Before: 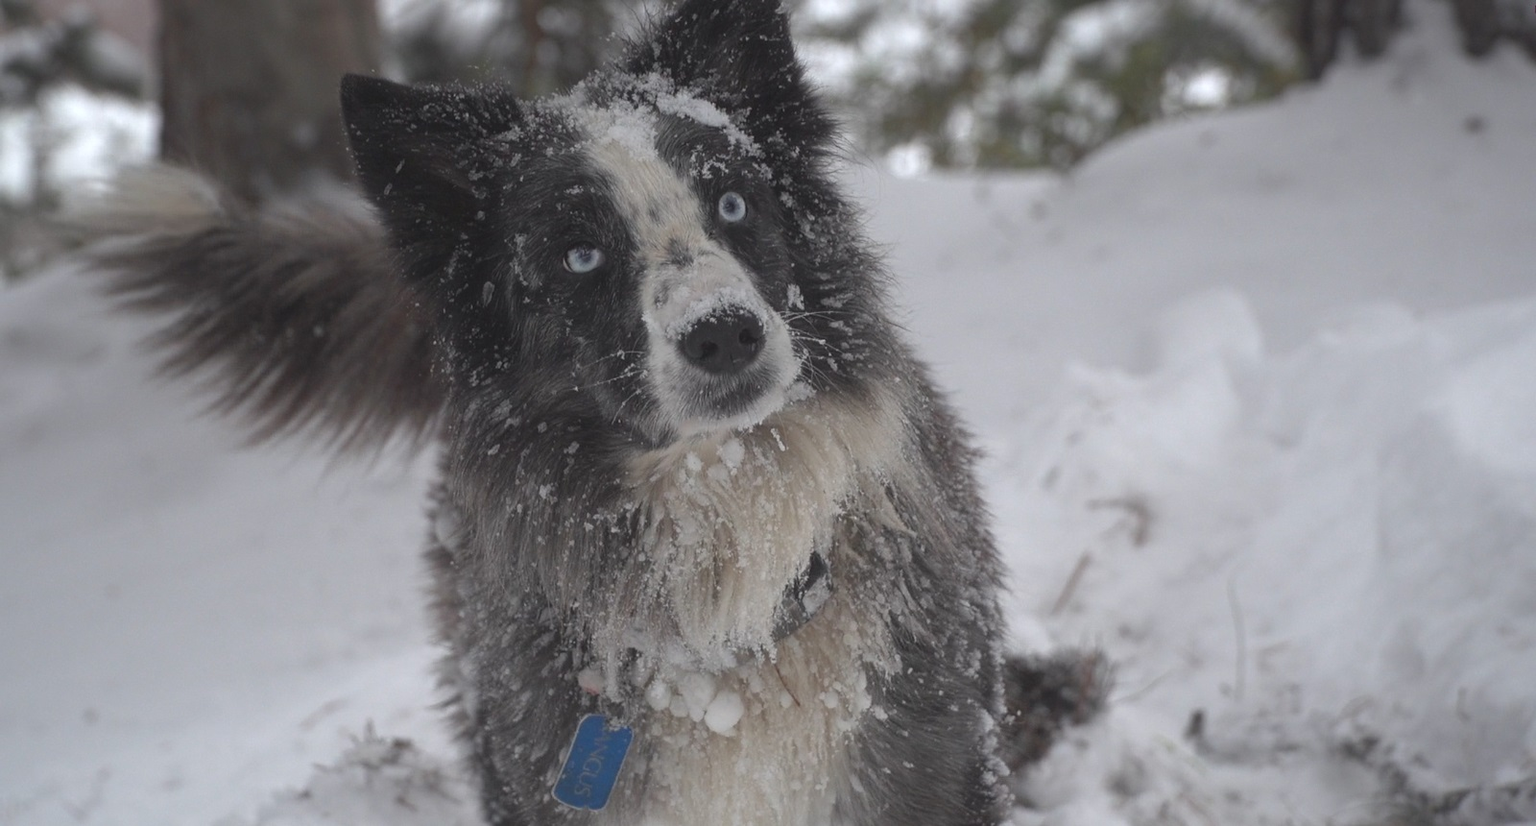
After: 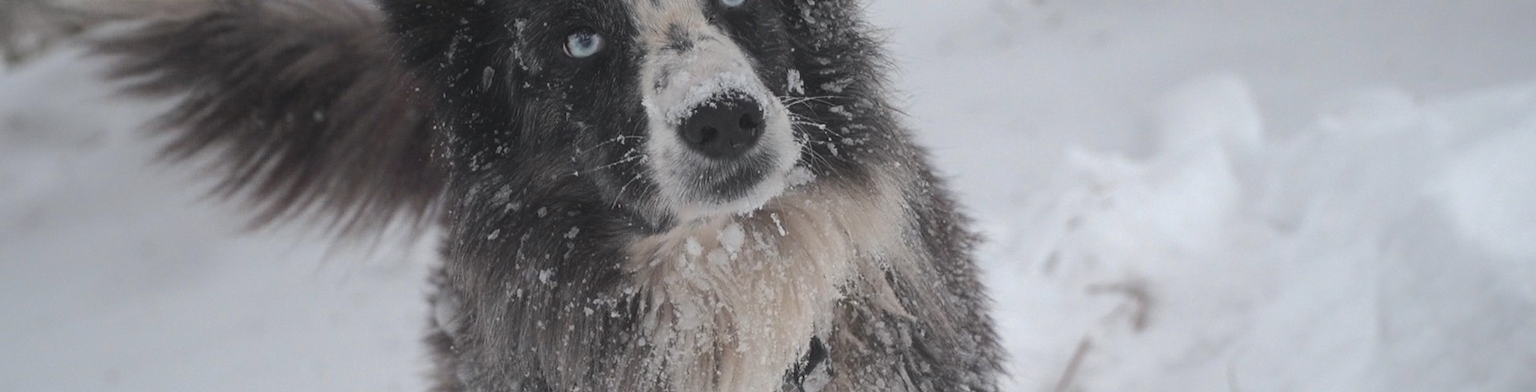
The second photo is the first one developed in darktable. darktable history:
crop and rotate: top 26.063%, bottom 26.28%
exposure: compensate exposure bias true, compensate highlight preservation false
color balance rgb: perceptual saturation grading › global saturation -0.1%, hue shift -13.52°, perceptual brilliance grading › highlights 6.711%, perceptual brilliance grading › mid-tones 17.574%, perceptual brilliance grading › shadows -5.145%
